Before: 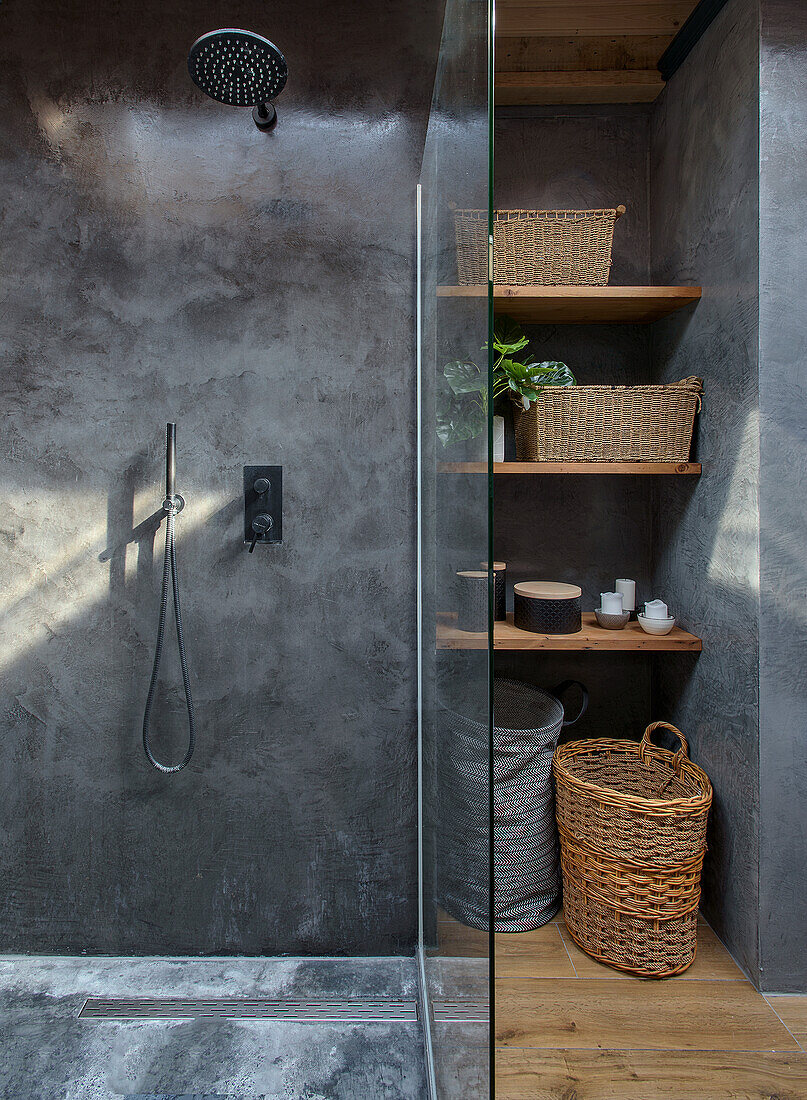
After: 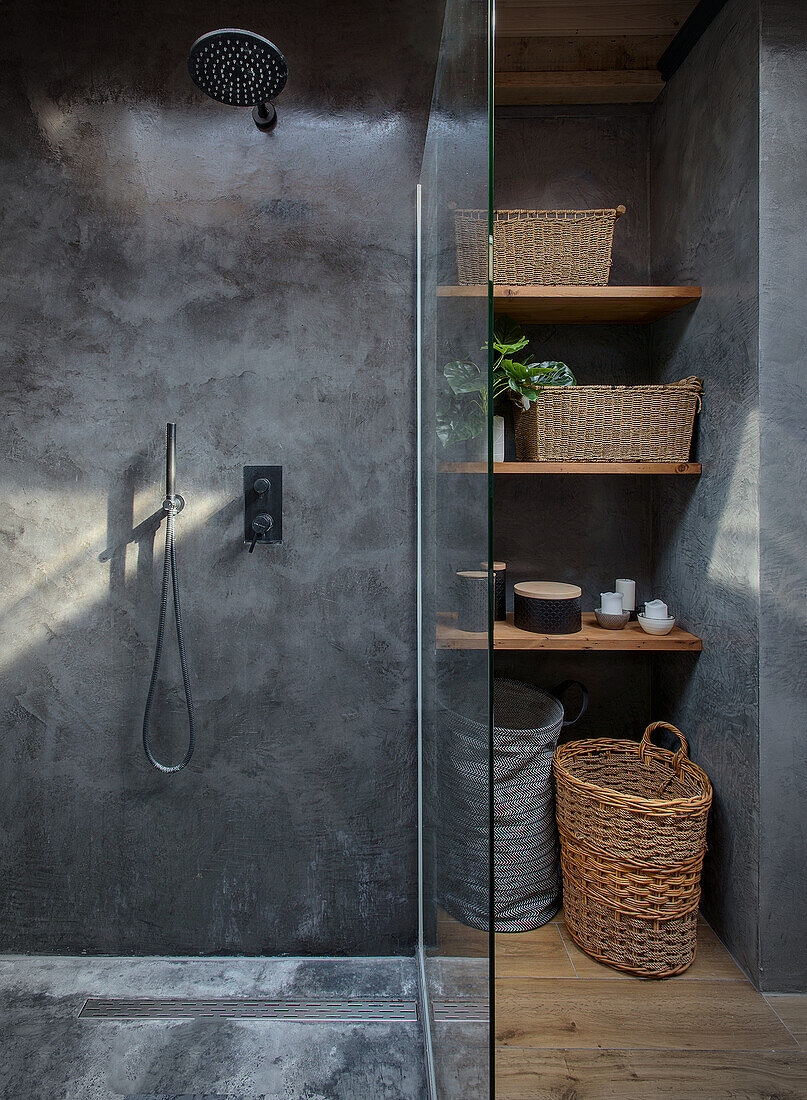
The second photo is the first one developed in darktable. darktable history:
shadows and highlights: shadows -20.54, white point adjustment -2.05, highlights -34.73
vignetting: automatic ratio true
